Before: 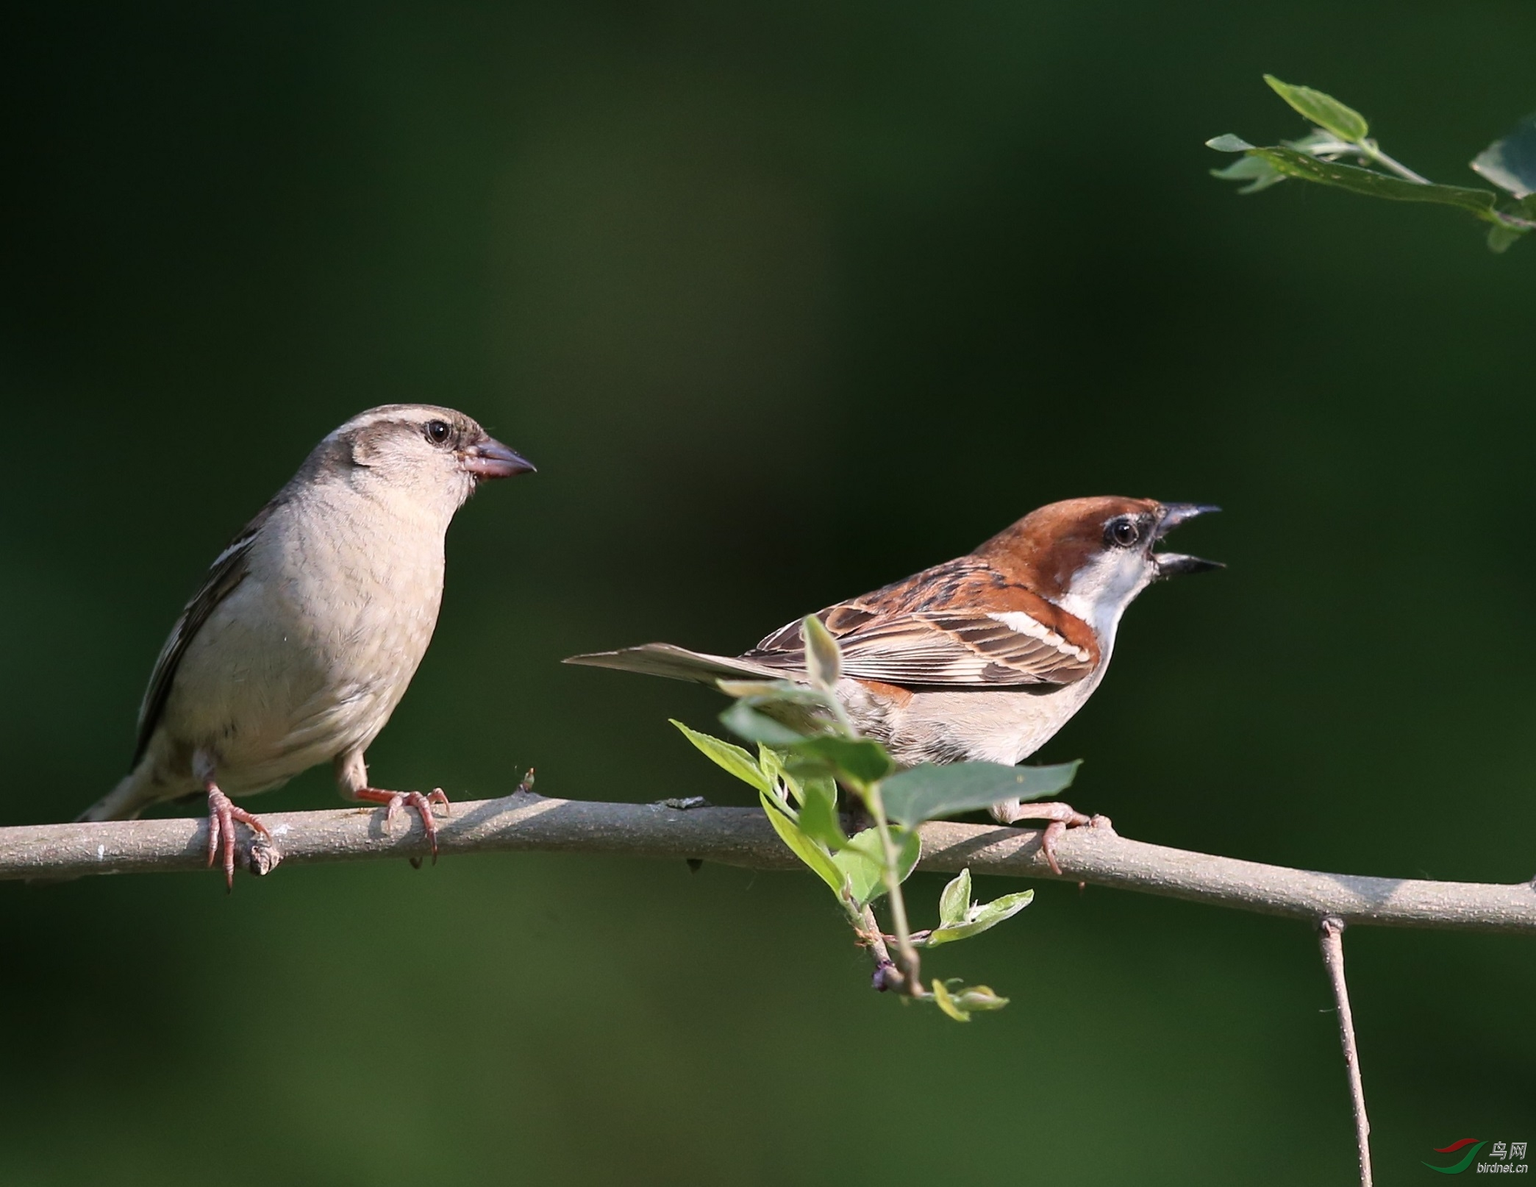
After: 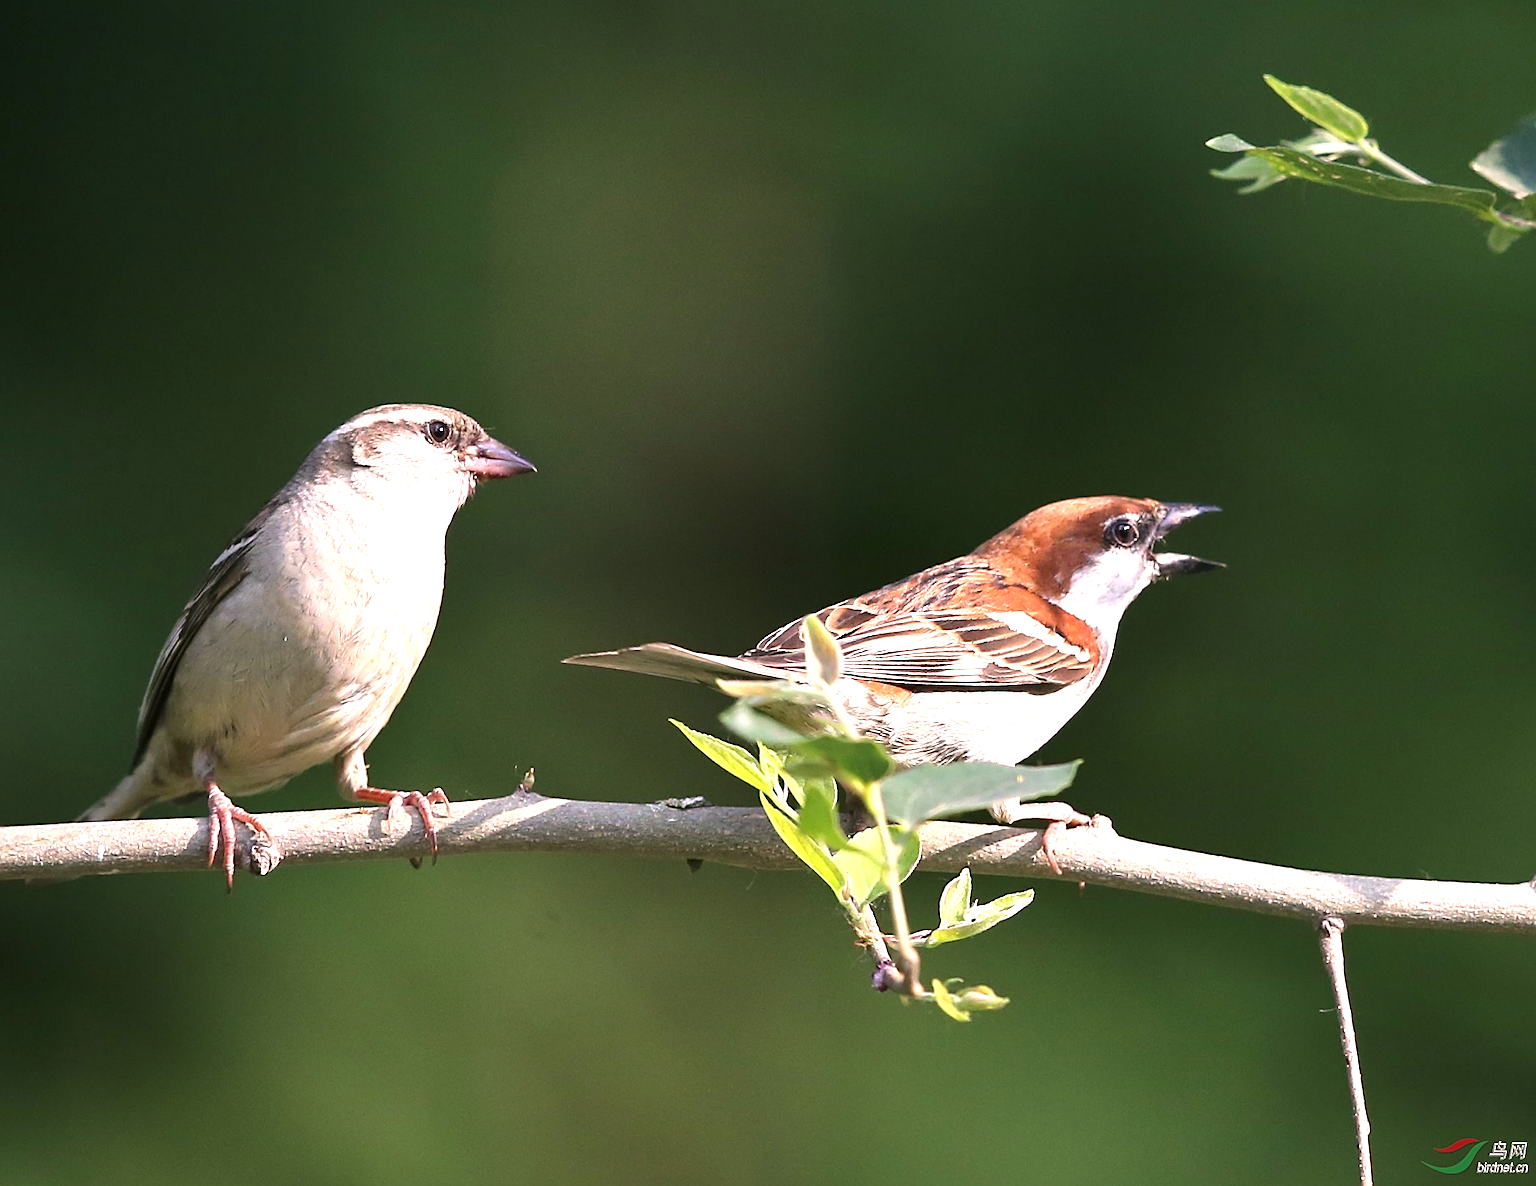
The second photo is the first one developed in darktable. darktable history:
color correction: highlights a* 6.01, highlights b* 4.82
sharpen: on, module defaults
exposure: black level correction 0, exposure 1.103 EV, compensate highlight preservation false
